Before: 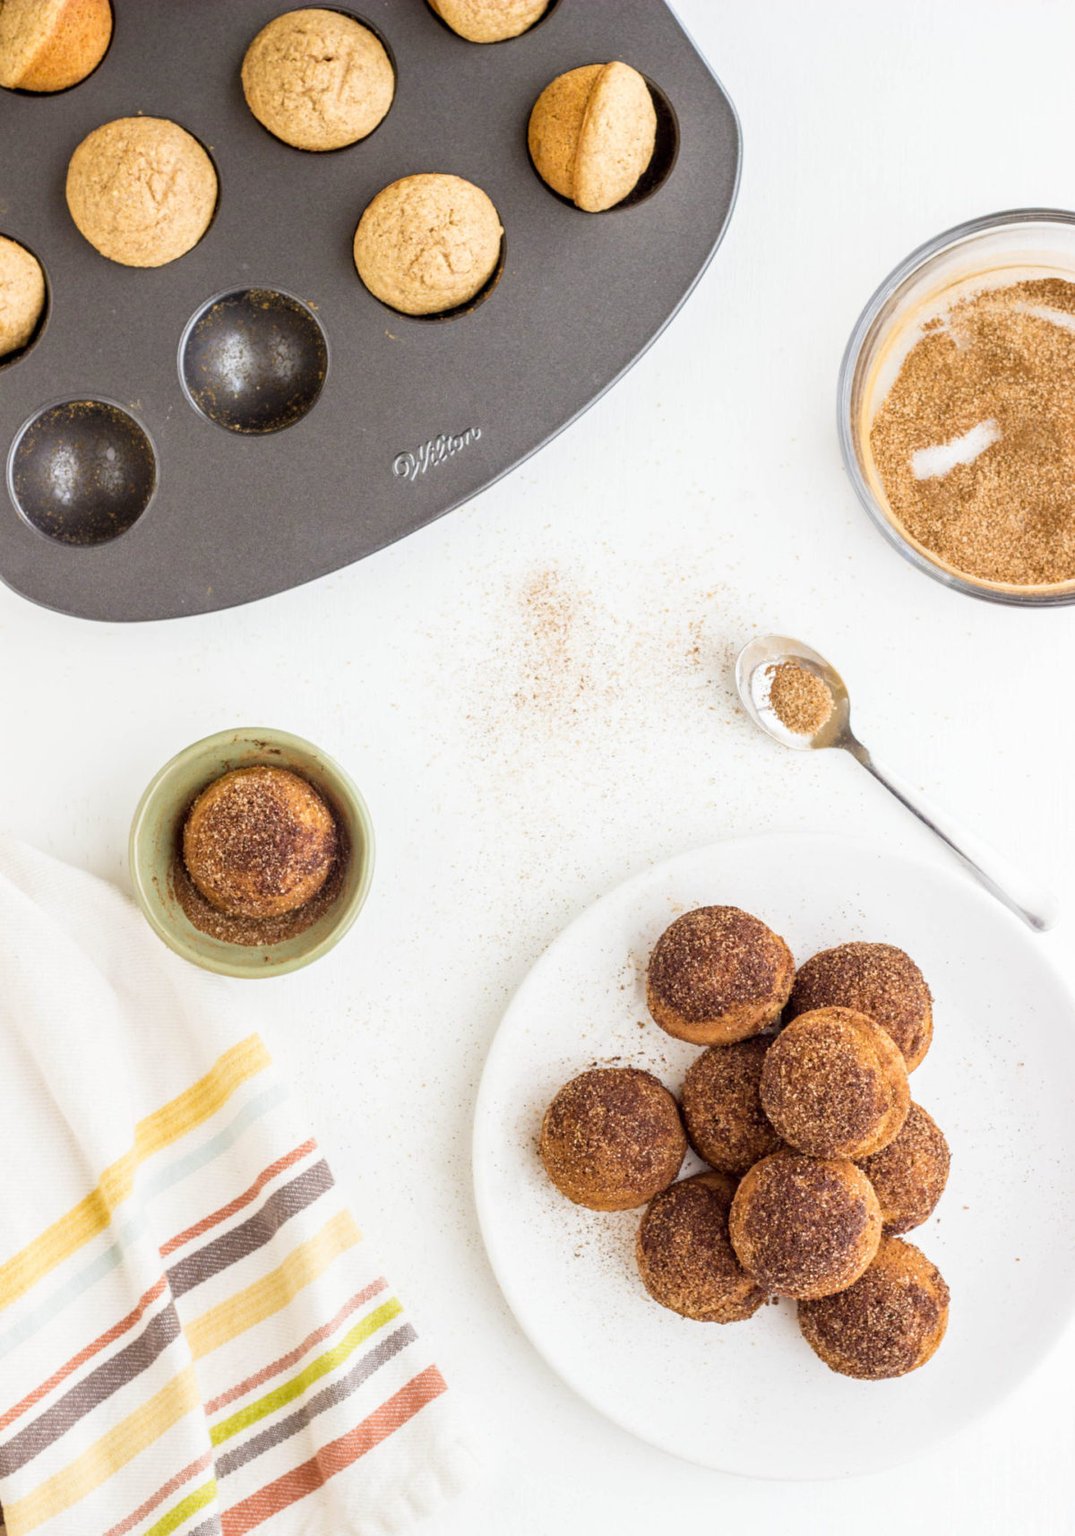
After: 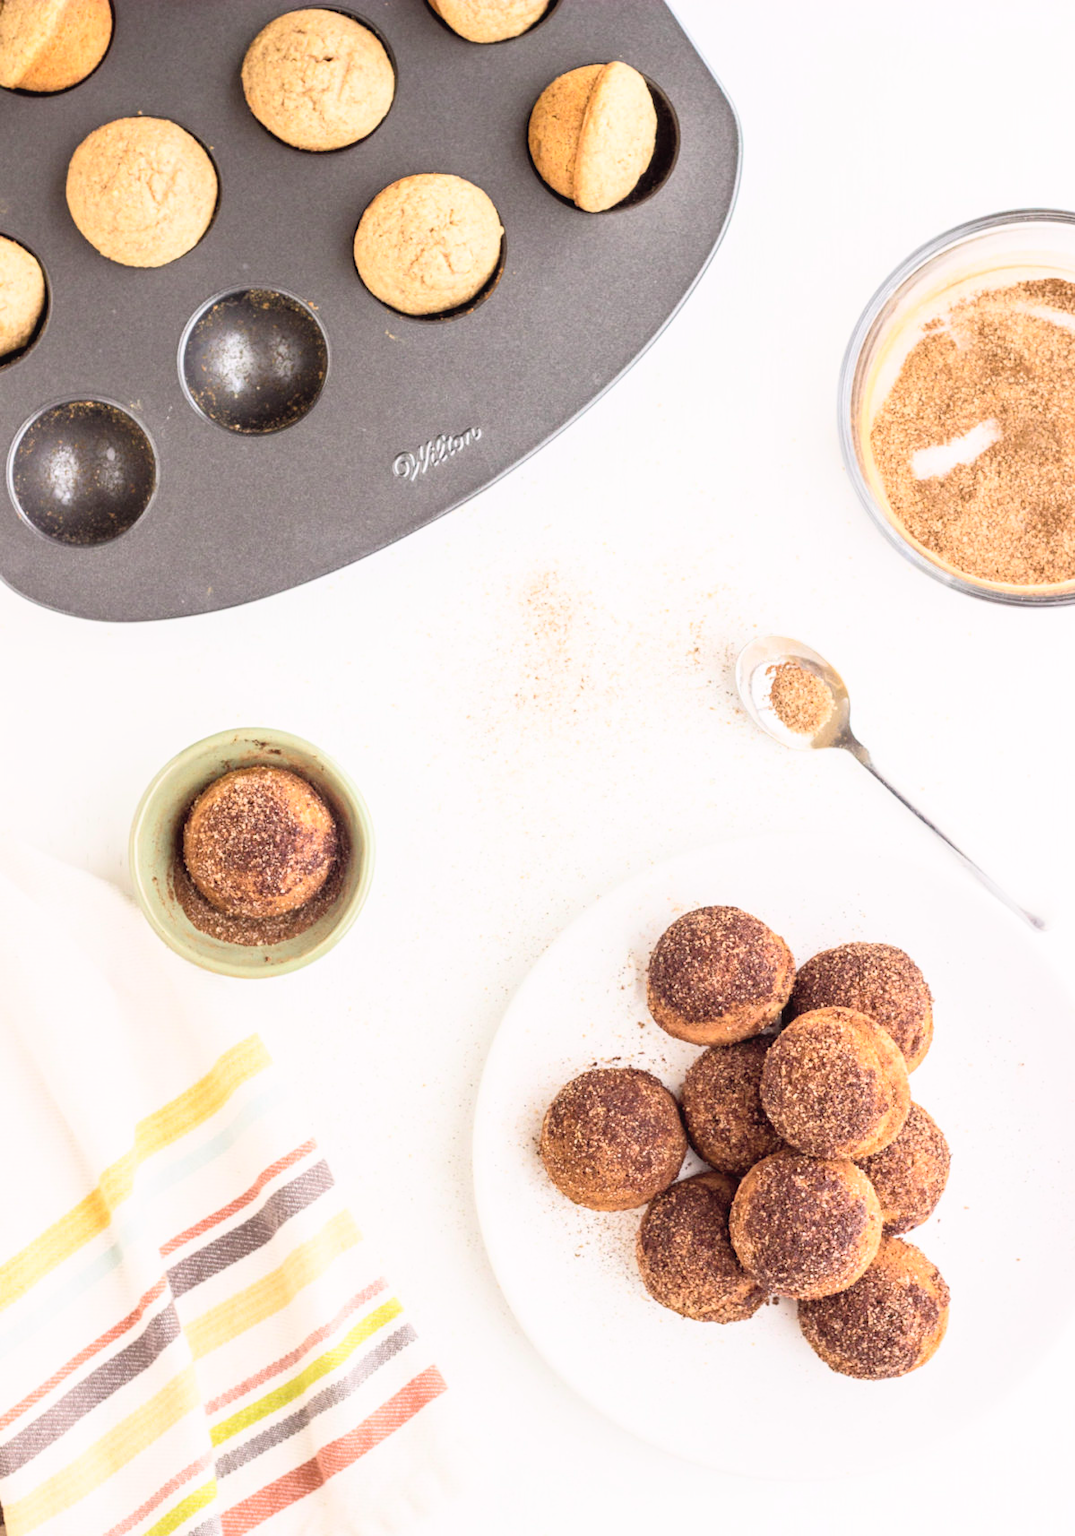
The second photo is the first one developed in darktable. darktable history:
tone curve: curves: ch0 [(0.003, 0.029) (0.188, 0.252) (0.46, 0.56) (0.608, 0.748) (0.871, 0.955) (1, 1)]; ch1 [(0, 0) (0.35, 0.356) (0.45, 0.453) (0.508, 0.515) (0.618, 0.634) (1, 1)]; ch2 [(0, 0) (0.456, 0.469) (0.5, 0.5) (0.634, 0.625) (1, 1)], color space Lab, independent channels, preserve colors none
